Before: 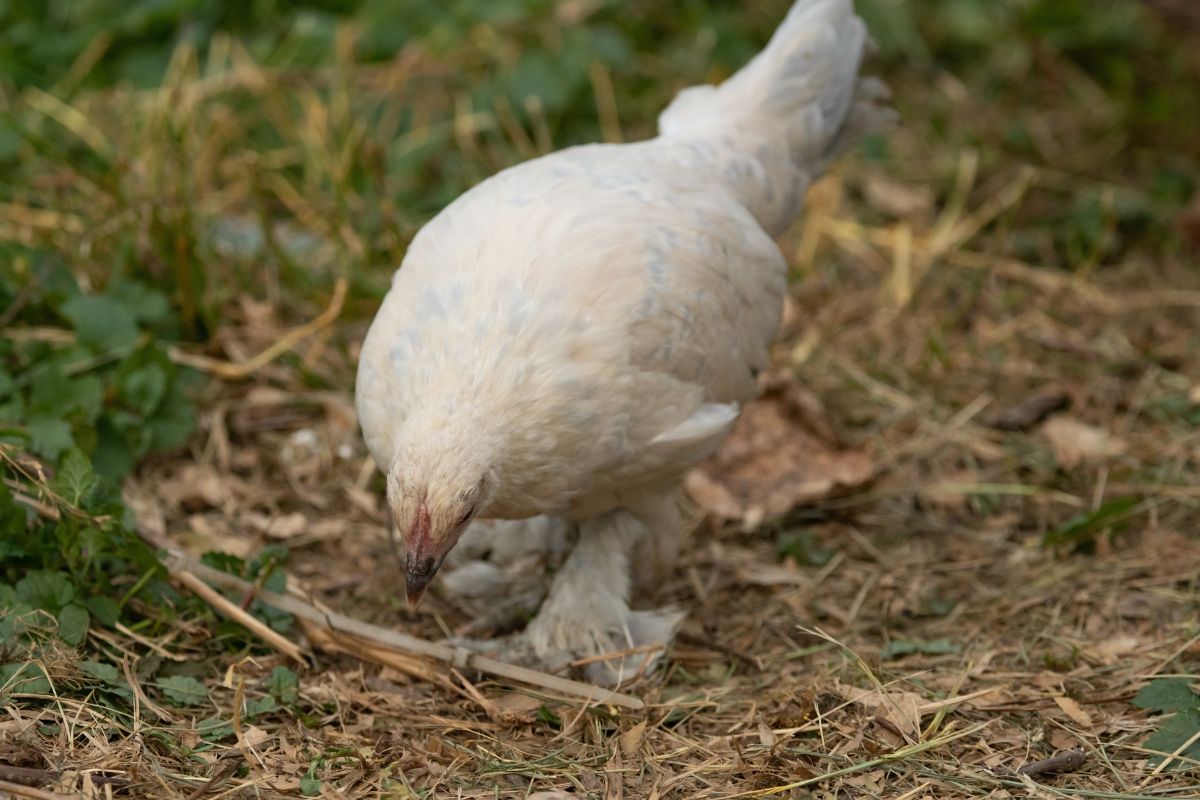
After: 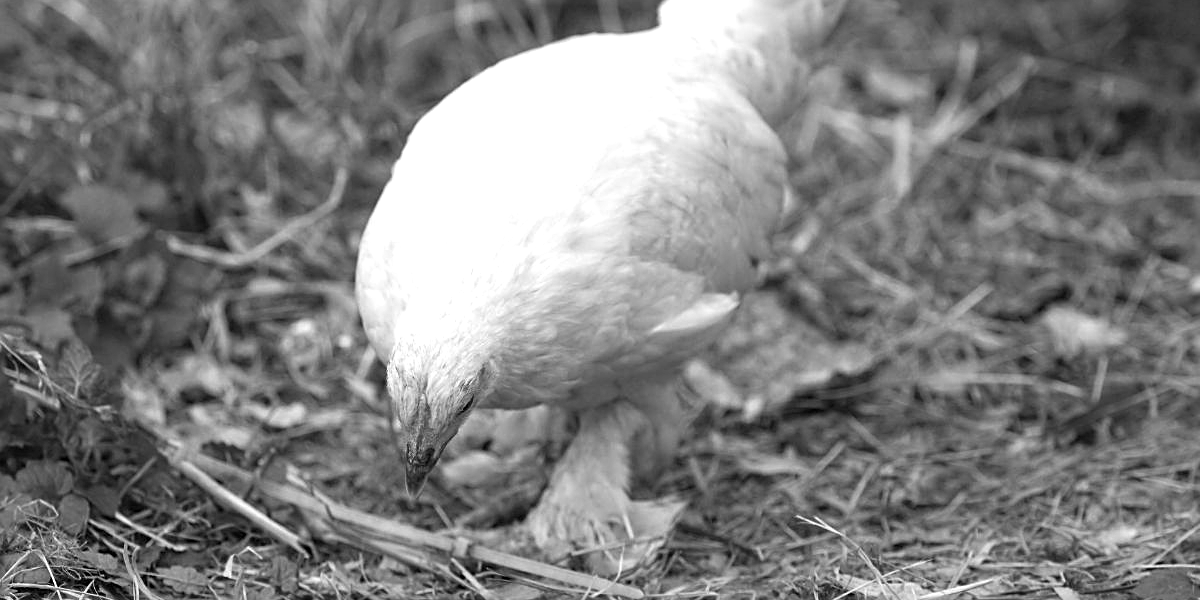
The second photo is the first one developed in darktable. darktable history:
crop: top 13.819%, bottom 11.169%
color calibration: output gray [0.23, 0.37, 0.4, 0], gray › normalize channels true, illuminant same as pipeline (D50), adaptation XYZ, x 0.346, y 0.359, gamut compression 0
sharpen: on, module defaults
velvia: on, module defaults
exposure: exposure 0.999 EV, compensate highlight preservation false
color correction: saturation 1.1
